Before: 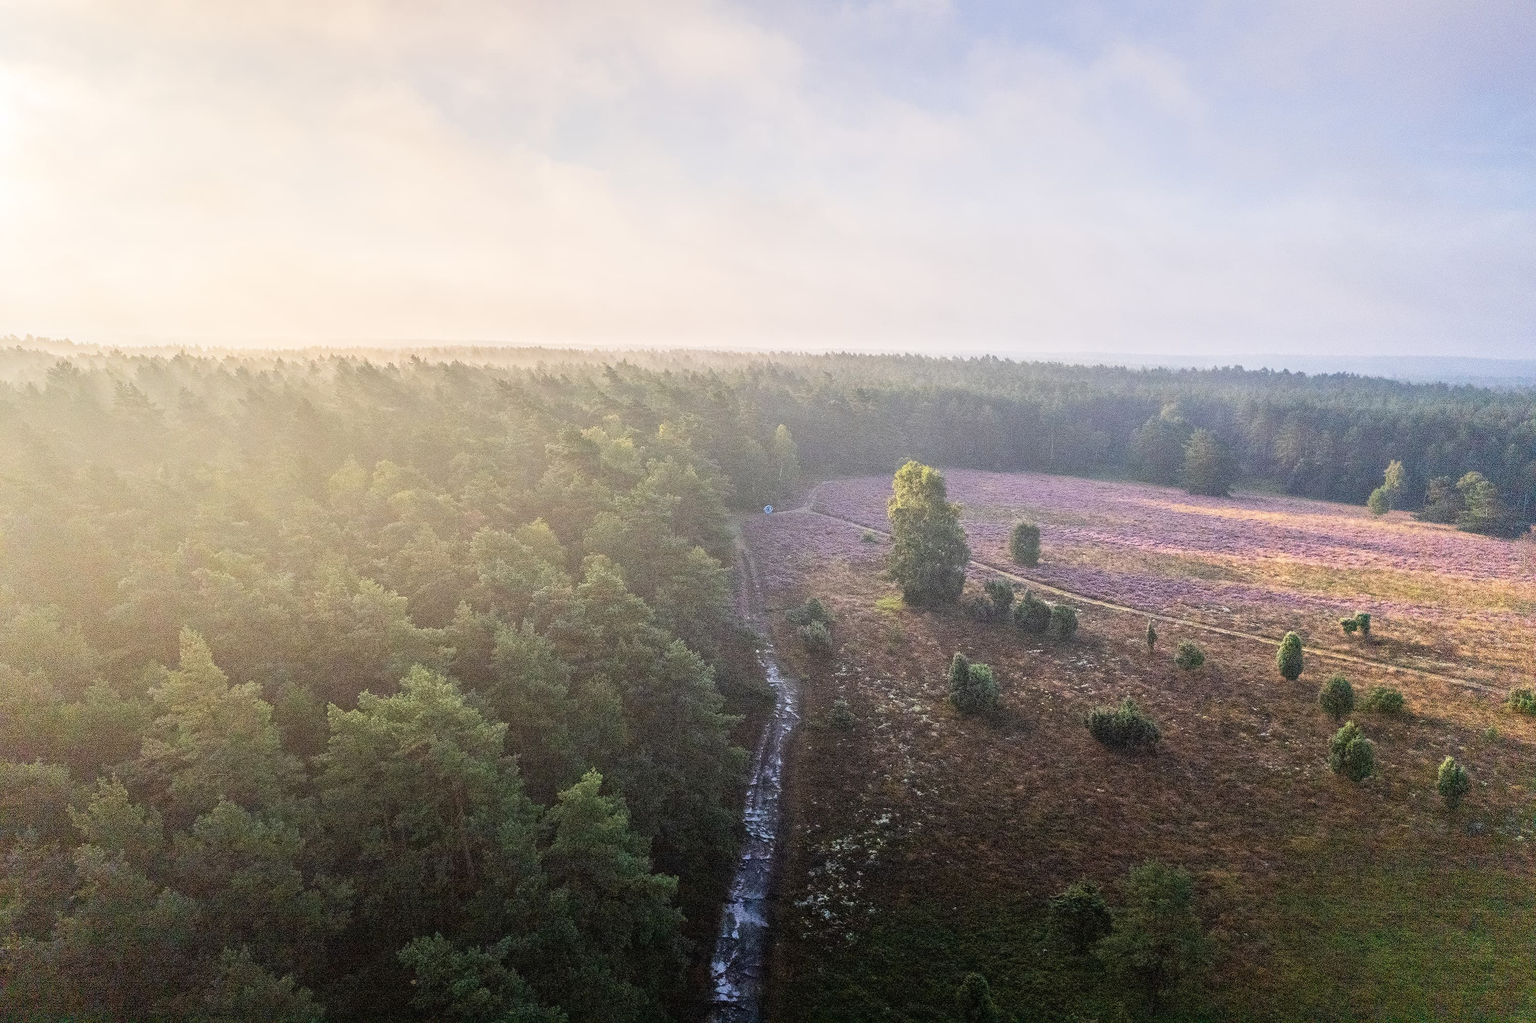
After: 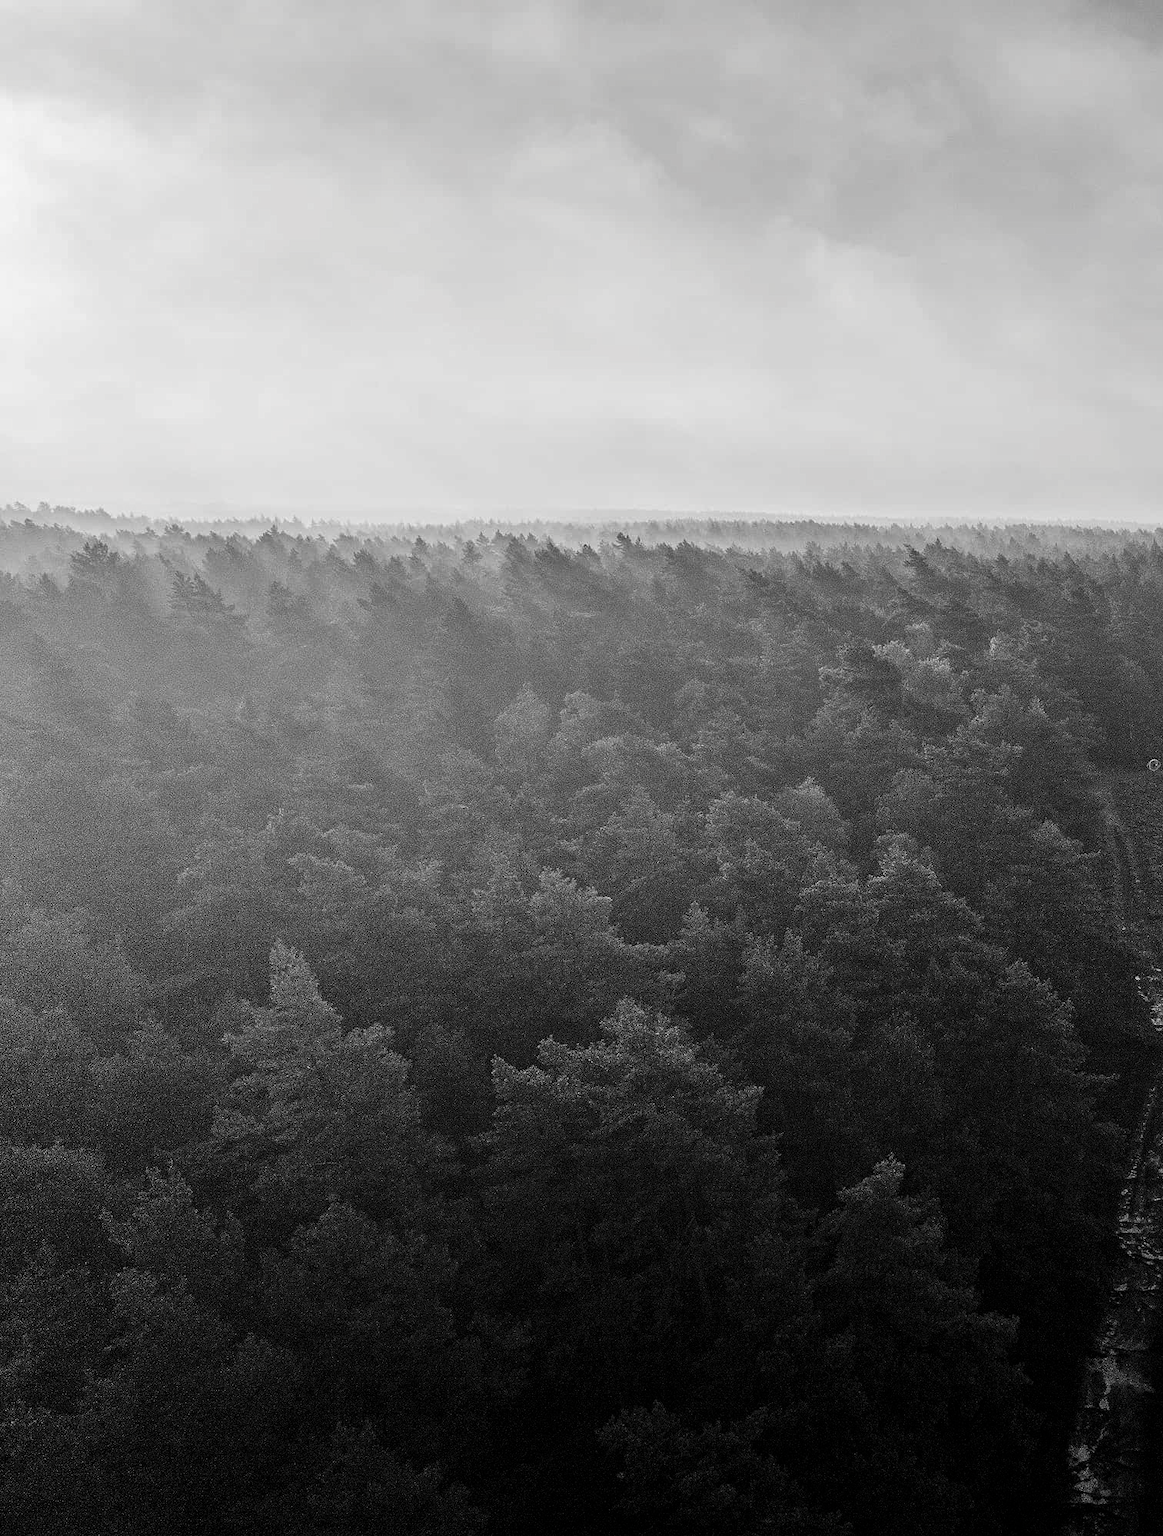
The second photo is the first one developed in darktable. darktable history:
color balance rgb: shadows lift › luminance -7.379%, shadows lift › chroma 2.265%, shadows lift › hue 163.97°, perceptual saturation grading › global saturation 0.395%, perceptual saturation grading › highlights -17.601%, perceptual saturation grading › mid-tones 33.101%, perceptual saturation grading › shadows 50.515%, global vibrance 9.641%
crop and rotate: left 0.016%, top 0%, right 49.504%
contrast brightness saturation: contrast -0.027, brightness -0.608, saturation -0.991
color zones: curves: ch1 [(0, 0.513) (0.143, 0.524) (0.286, 0.511) (0.429, 0.506) (0.571, 0.503) (0.714, 0.503) (0.857, 0.508) (1, 0.513)]
